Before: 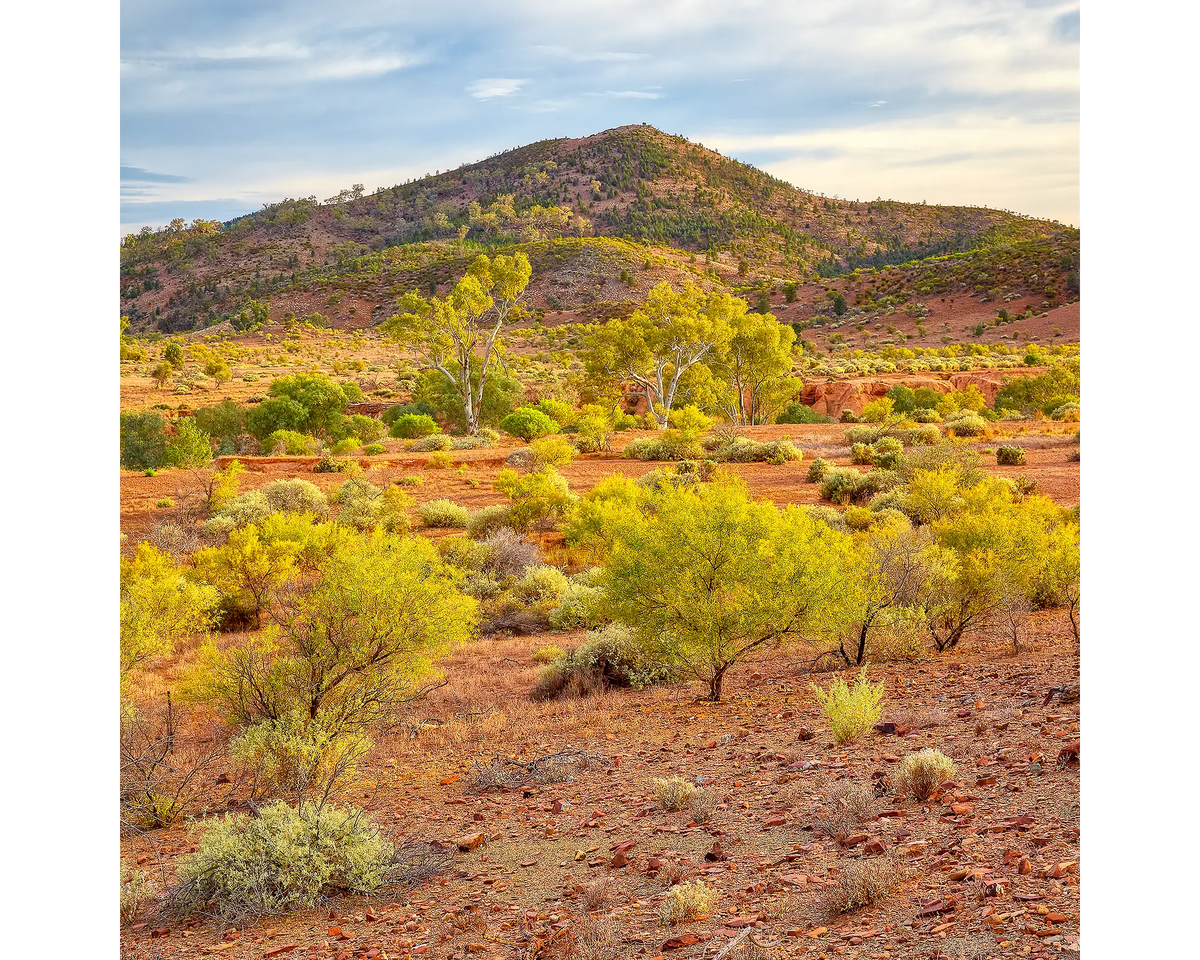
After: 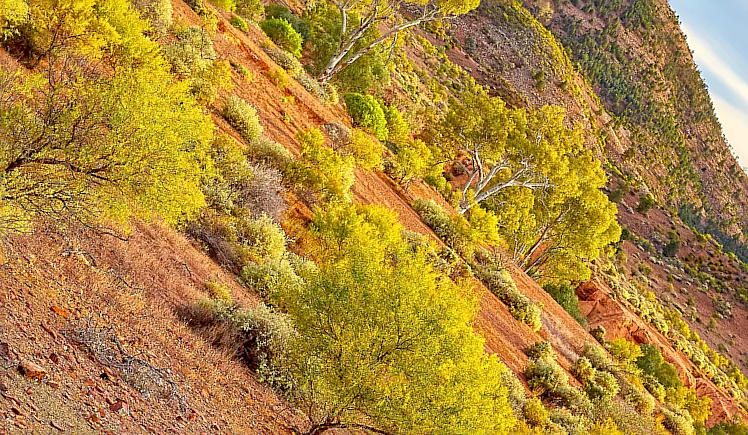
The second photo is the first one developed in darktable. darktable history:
sharpen: on, module defaults
crop and rotate: angle -44.74°, top 16.326%, right 0.774%, bottom 11.598%
